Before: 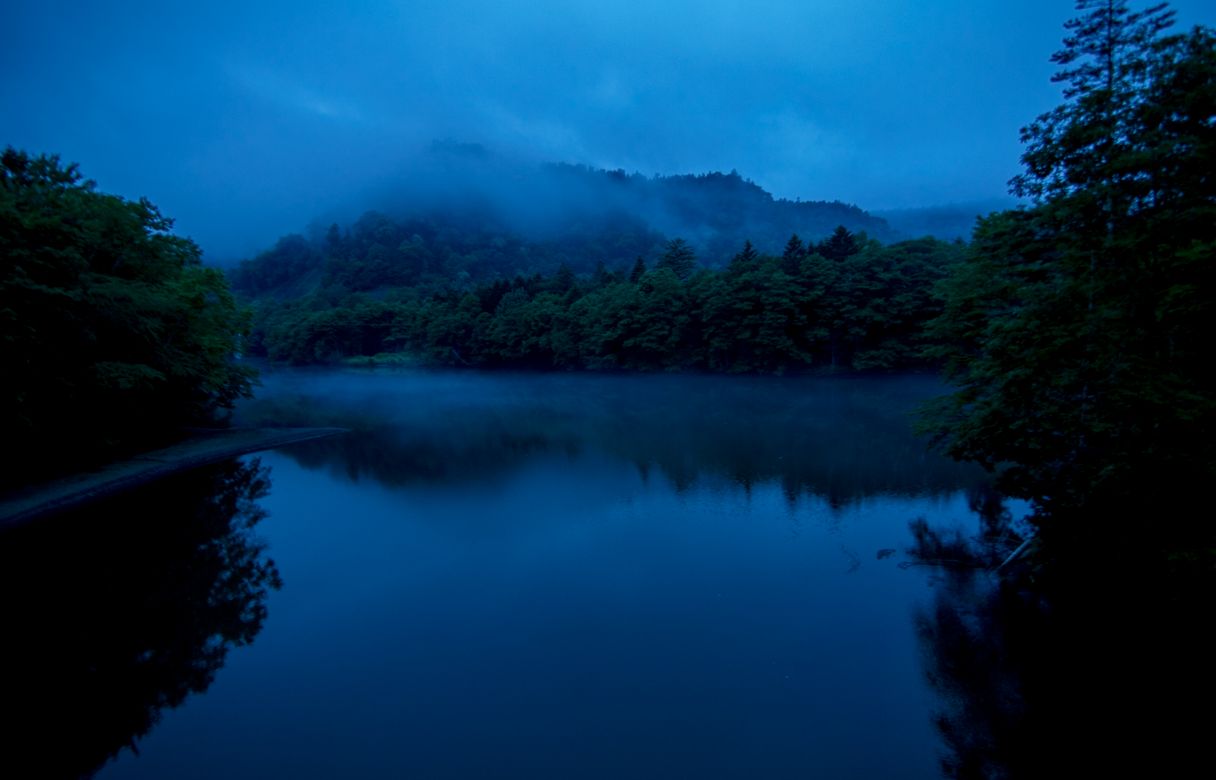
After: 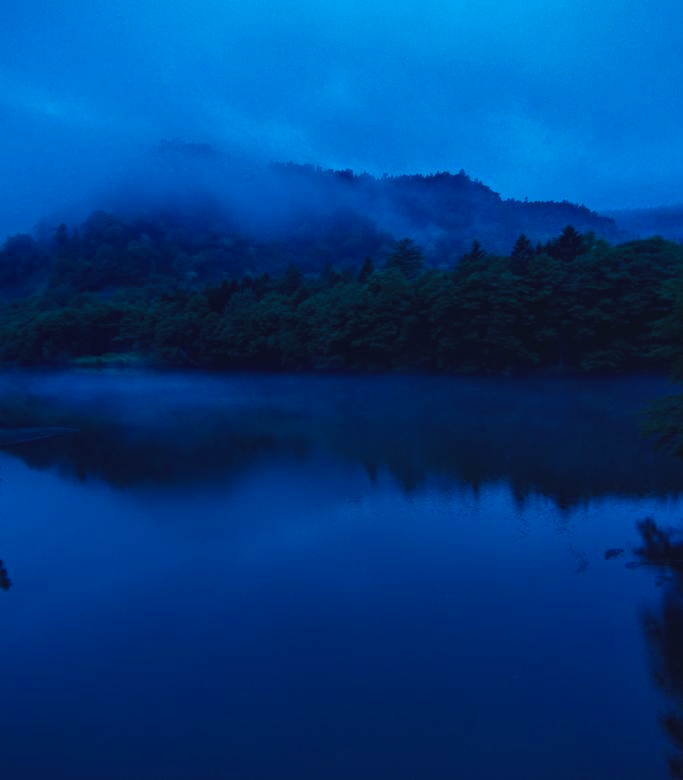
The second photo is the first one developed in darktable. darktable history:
exposure: black level correction -0.015, exposure -0.137 EV, compensate exposure bias true, compensate highlight preservation false
local contrast: on, module defaults
color balance rgb: shadows lift › luminance -21.379%, shadows lift › chroma 8.712%, shadows lift › hue 283.72°, power › luminance -7.954%, power › chroma 1.12%, power › hue 215.9°, perceptual saturation grading › global saturation 12.084%
crop and rotate: left 22.416%, right 21.354%
contrast brightness saturation: contrast 0.042, saturation 0.162
